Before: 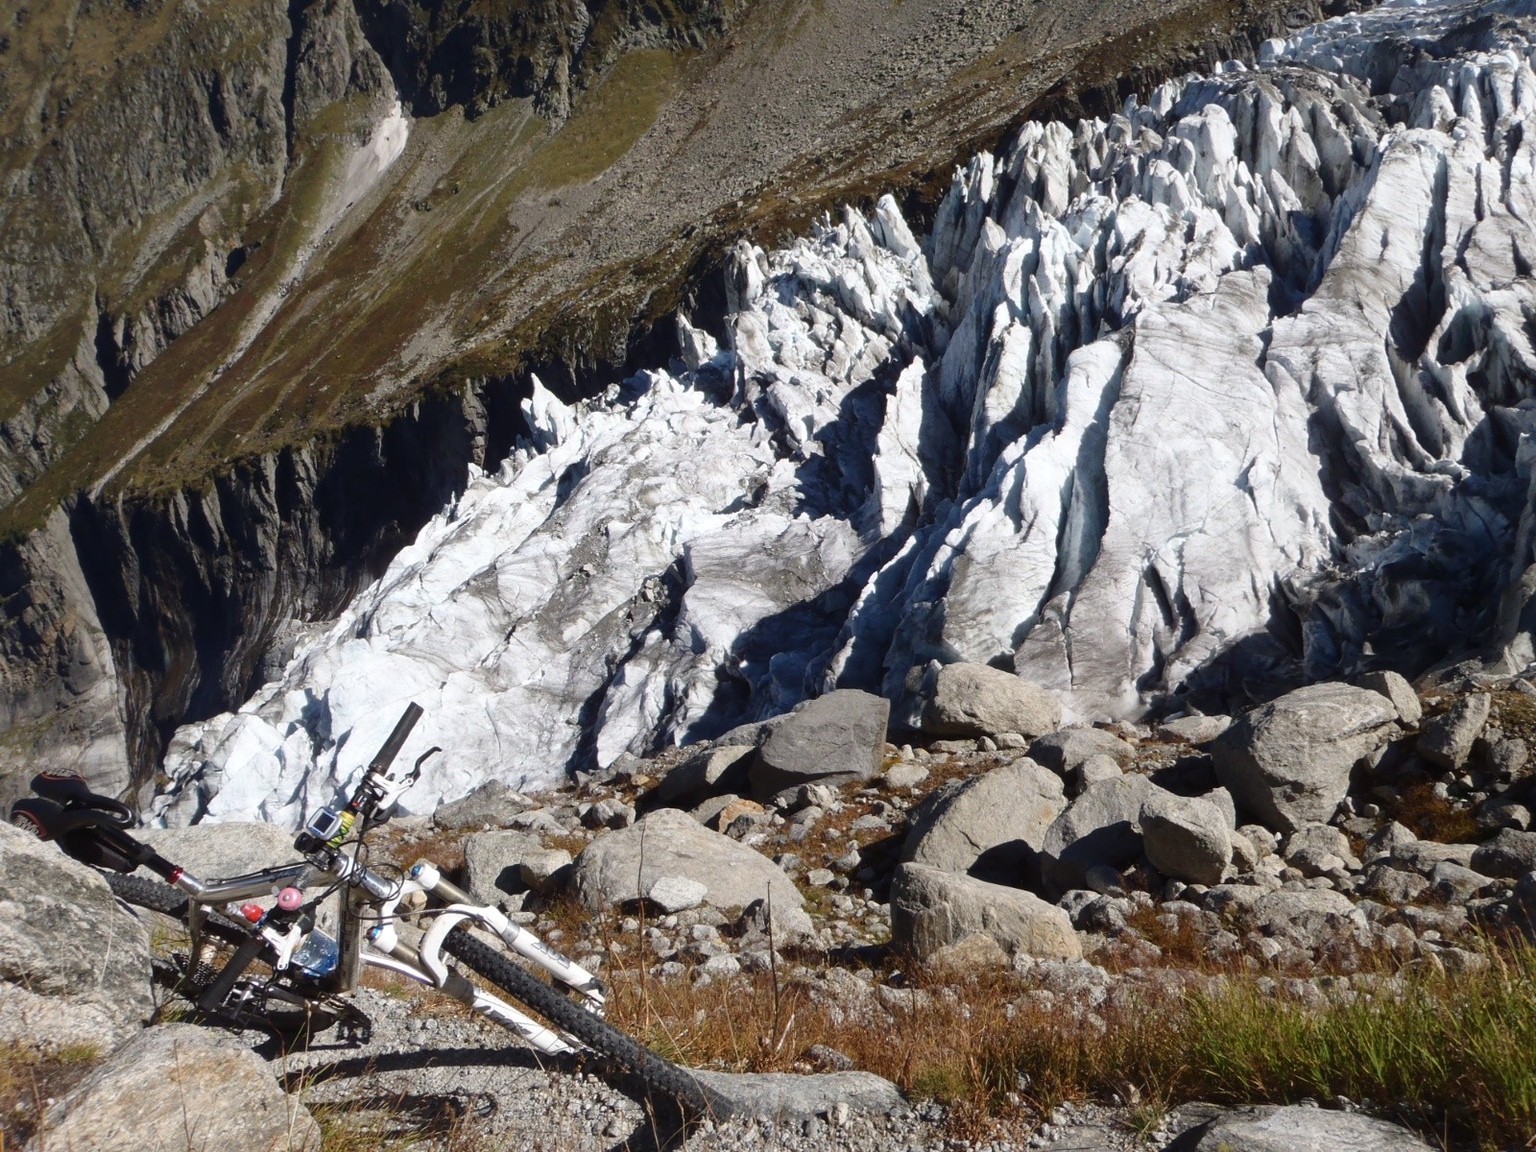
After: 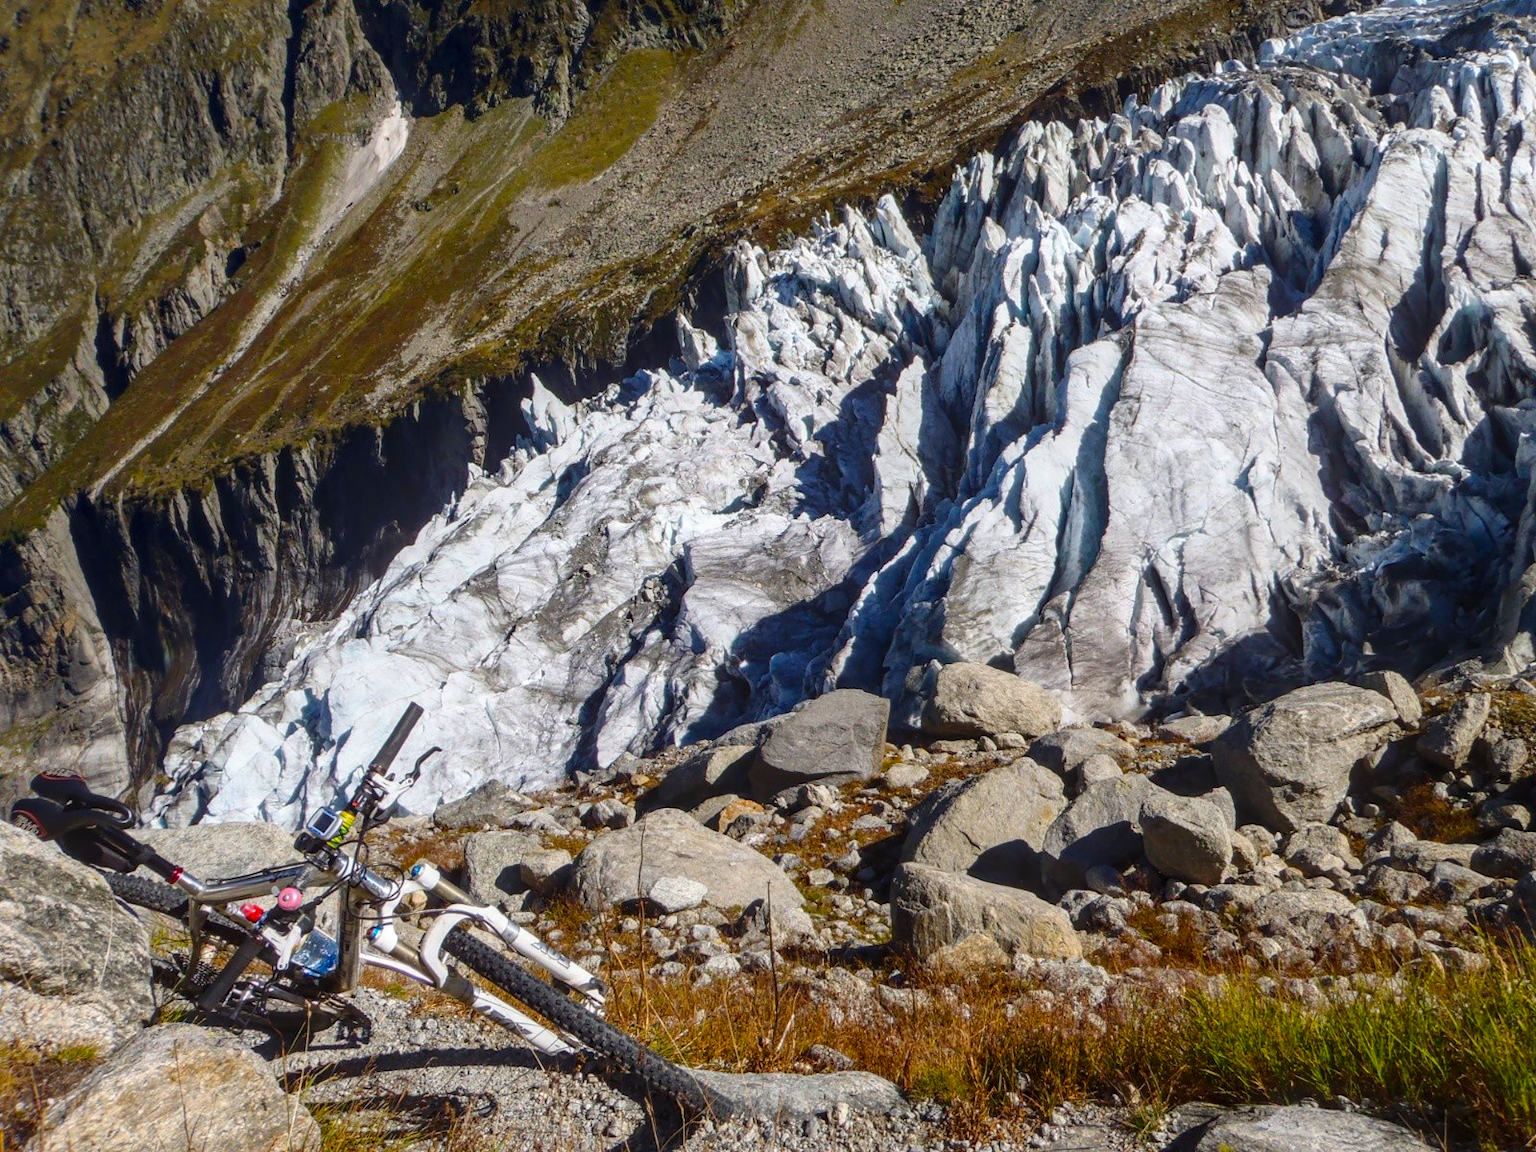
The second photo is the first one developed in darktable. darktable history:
color balance rgb: perceptual saturation grading › global saturation 49.157%, global vibrance 20%
local contrast: highlights 5%, shadows 7%, detail 133%
